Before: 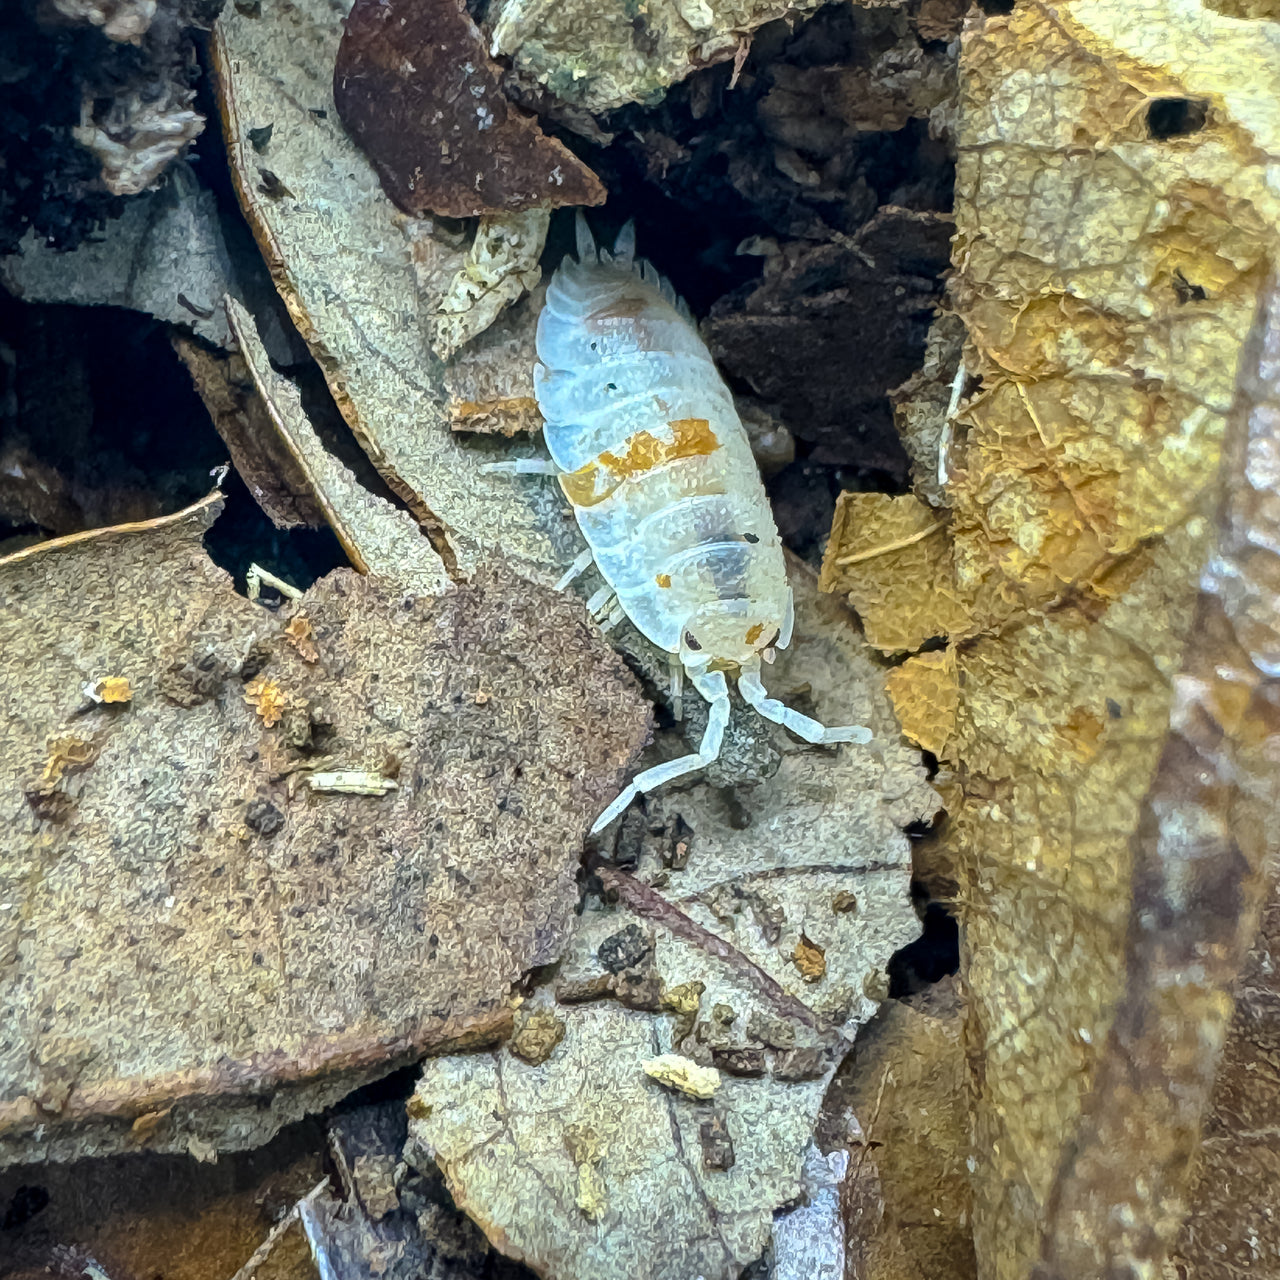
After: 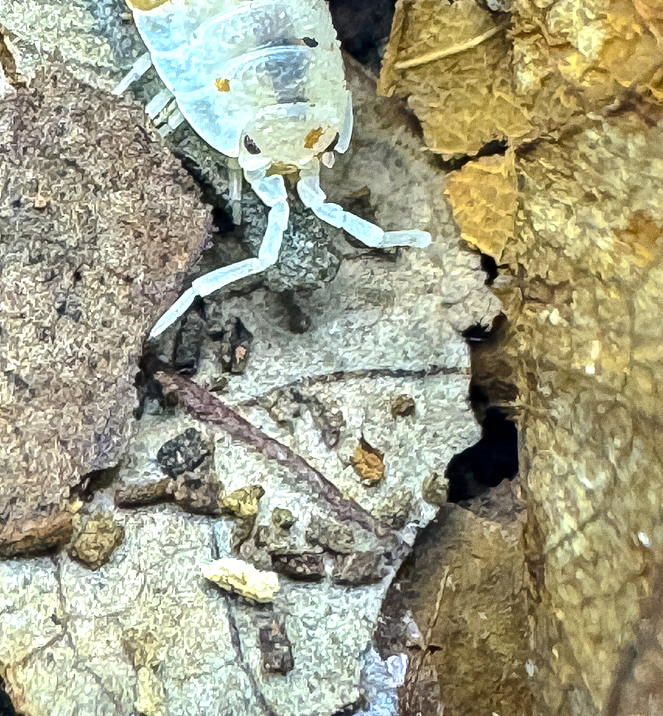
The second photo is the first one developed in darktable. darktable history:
grain: coarseness 0.09 ISO
crop: left 34.479%, top 38.822%, right 13.718%, bottom 5.172%
tone equalizer: -8 EV -0.417 EV, -7 EV -0.389 EV, -6 EV -0.333 EV, -5 EV -0.222 EV, -3 EV 0.222 EV, -2 EV 0.333 EV, -1 EV 0.389 EV, +0 EV 0.417 EV, edges refinement/feathering 500, mask exposure compensation -1.57 EV, preserve details no
